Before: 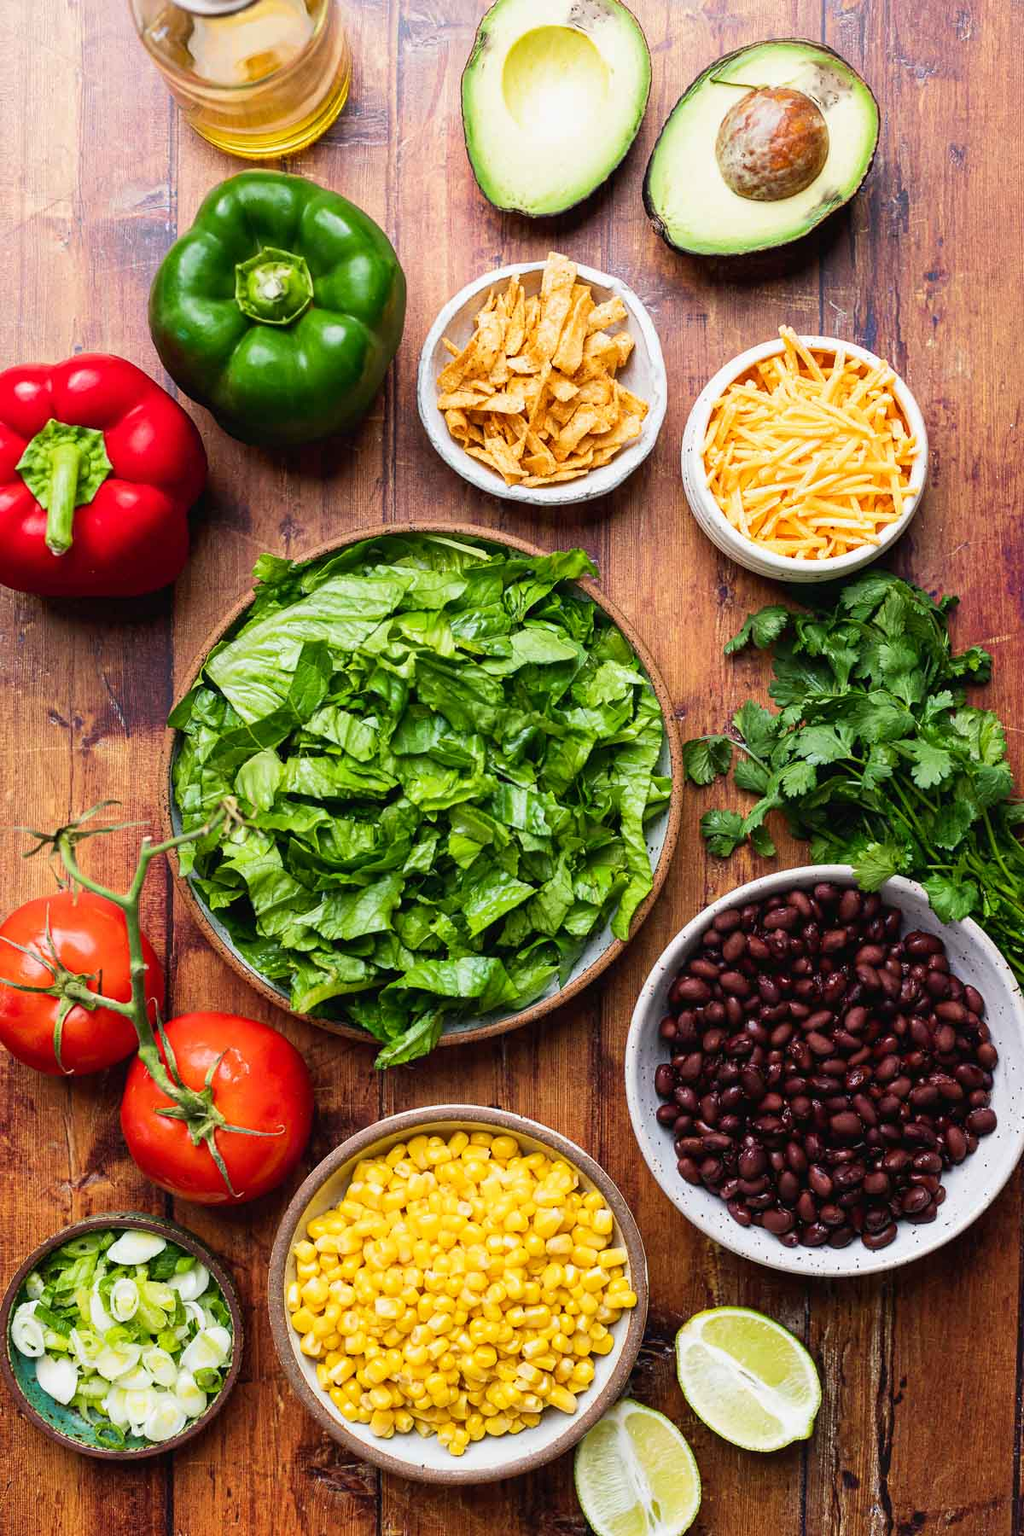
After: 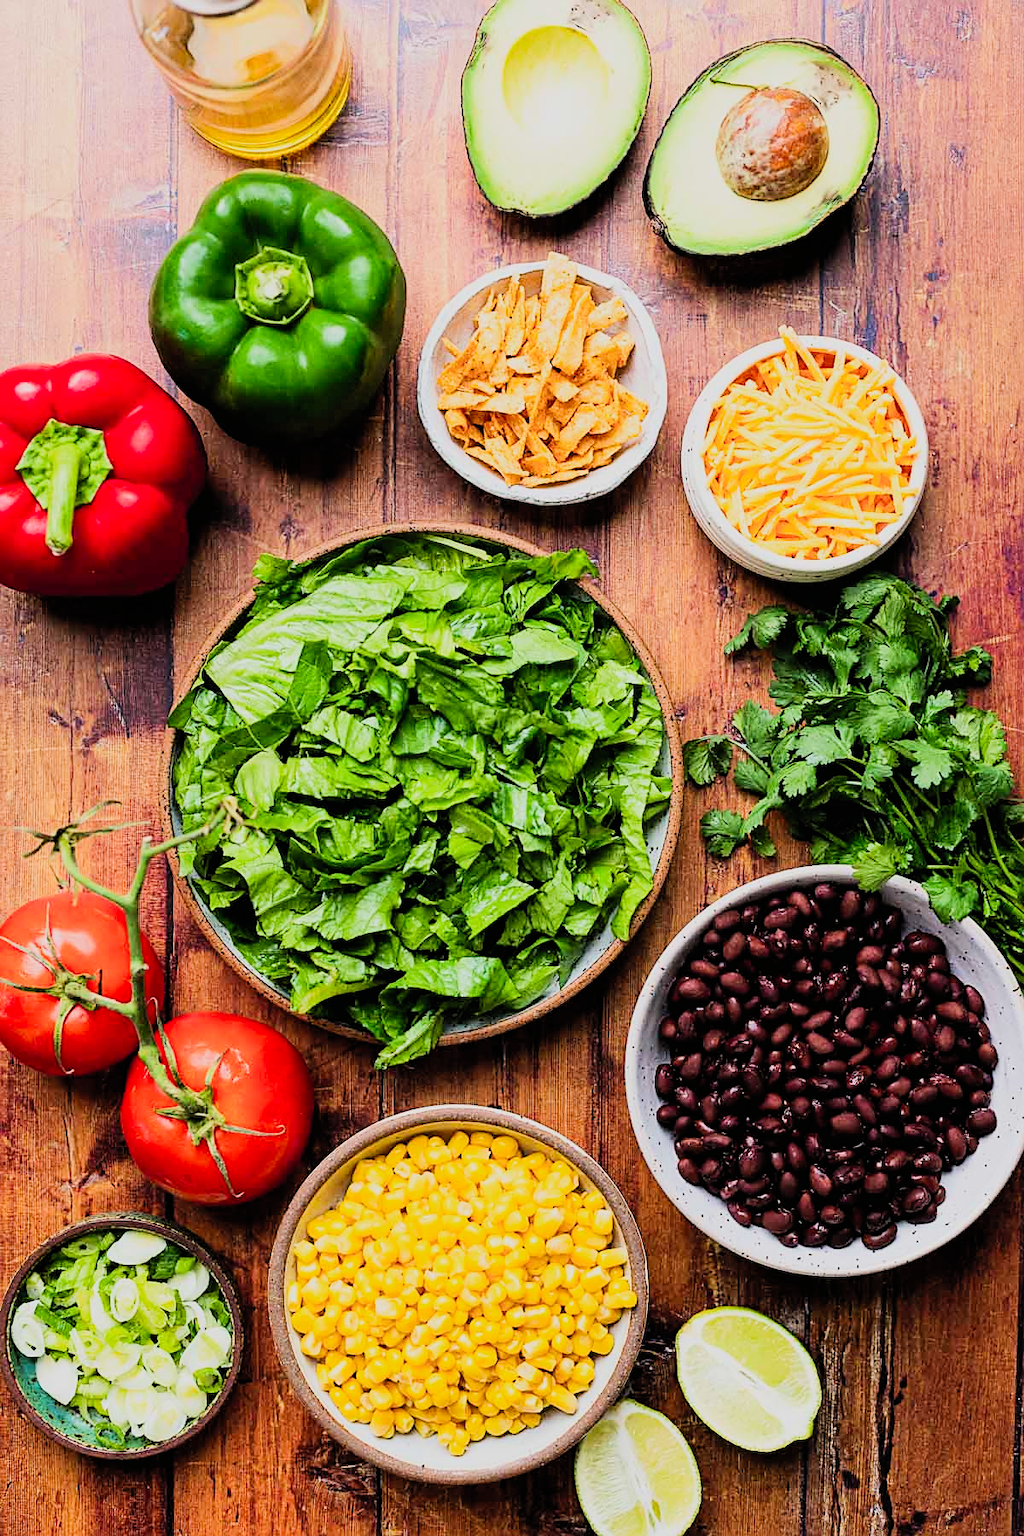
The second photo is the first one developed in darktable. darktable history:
contrast brightness saturation: contrast 0.198, brightness 0.158, saturation 0.222
sharpen: amount 0.492
filmic rgb: black relative exposure -6.17 EV, white relative exposure 6.96 EV, threshold 6 EV, hardness 2.26, enable highlight reconstruction true
